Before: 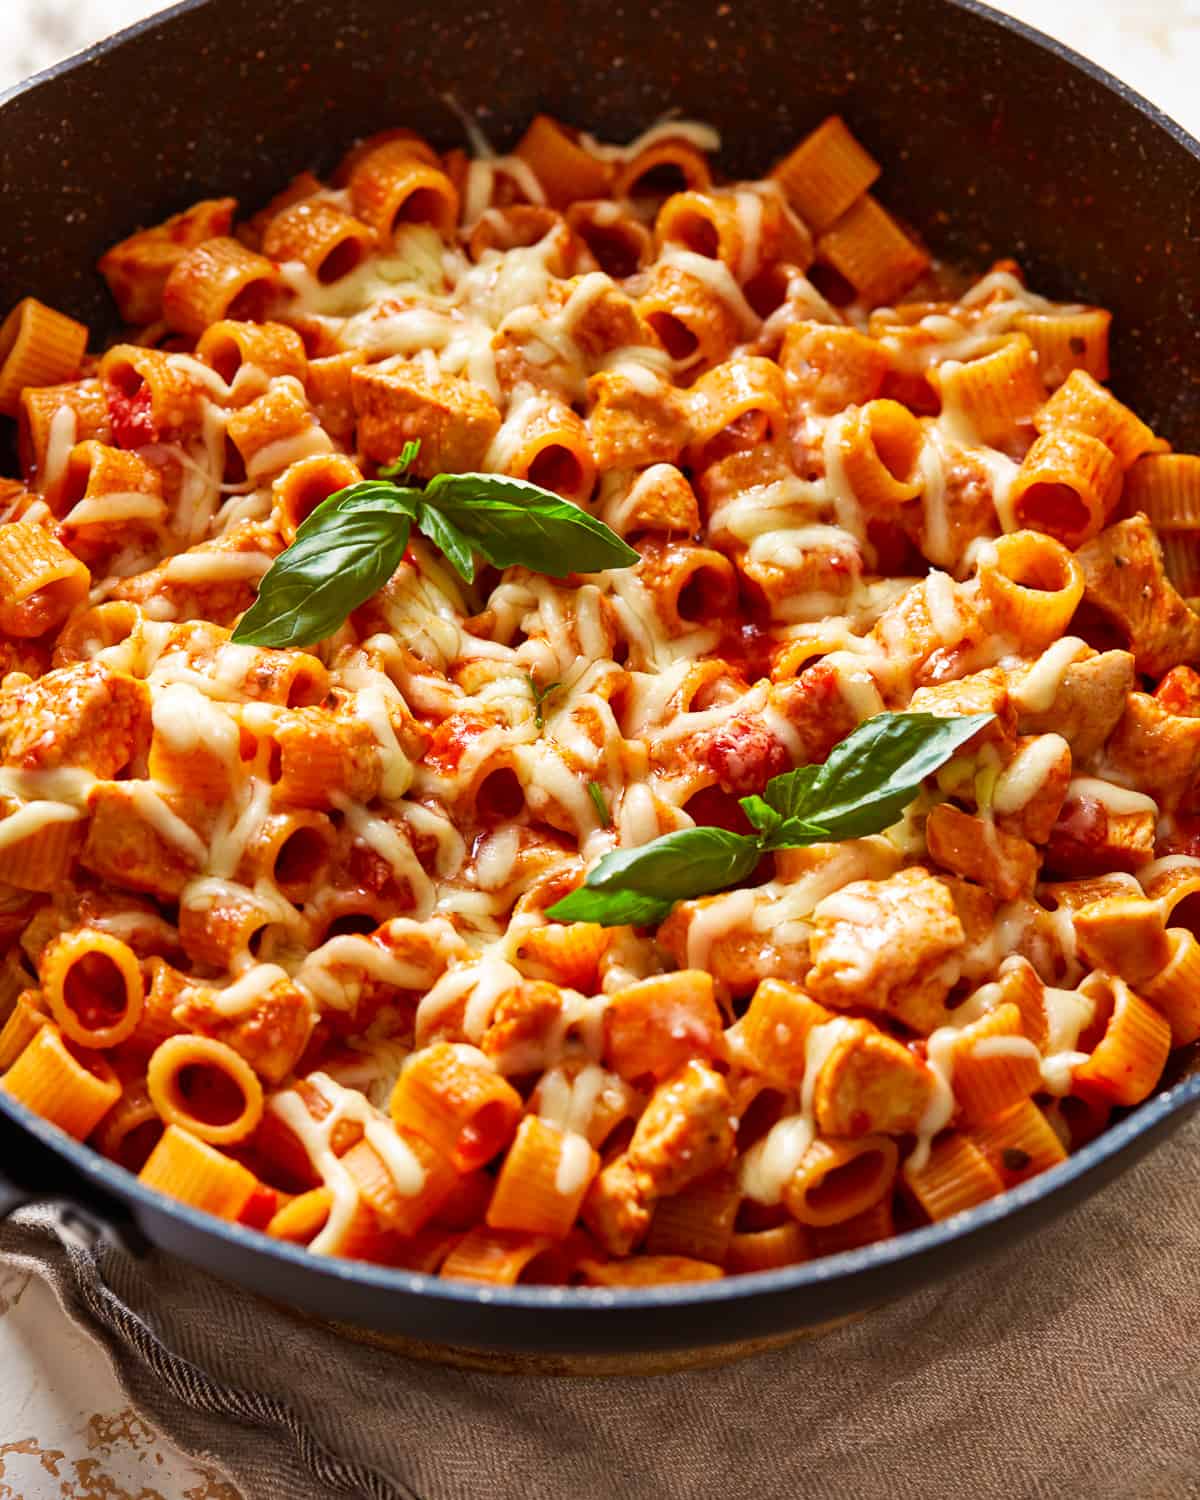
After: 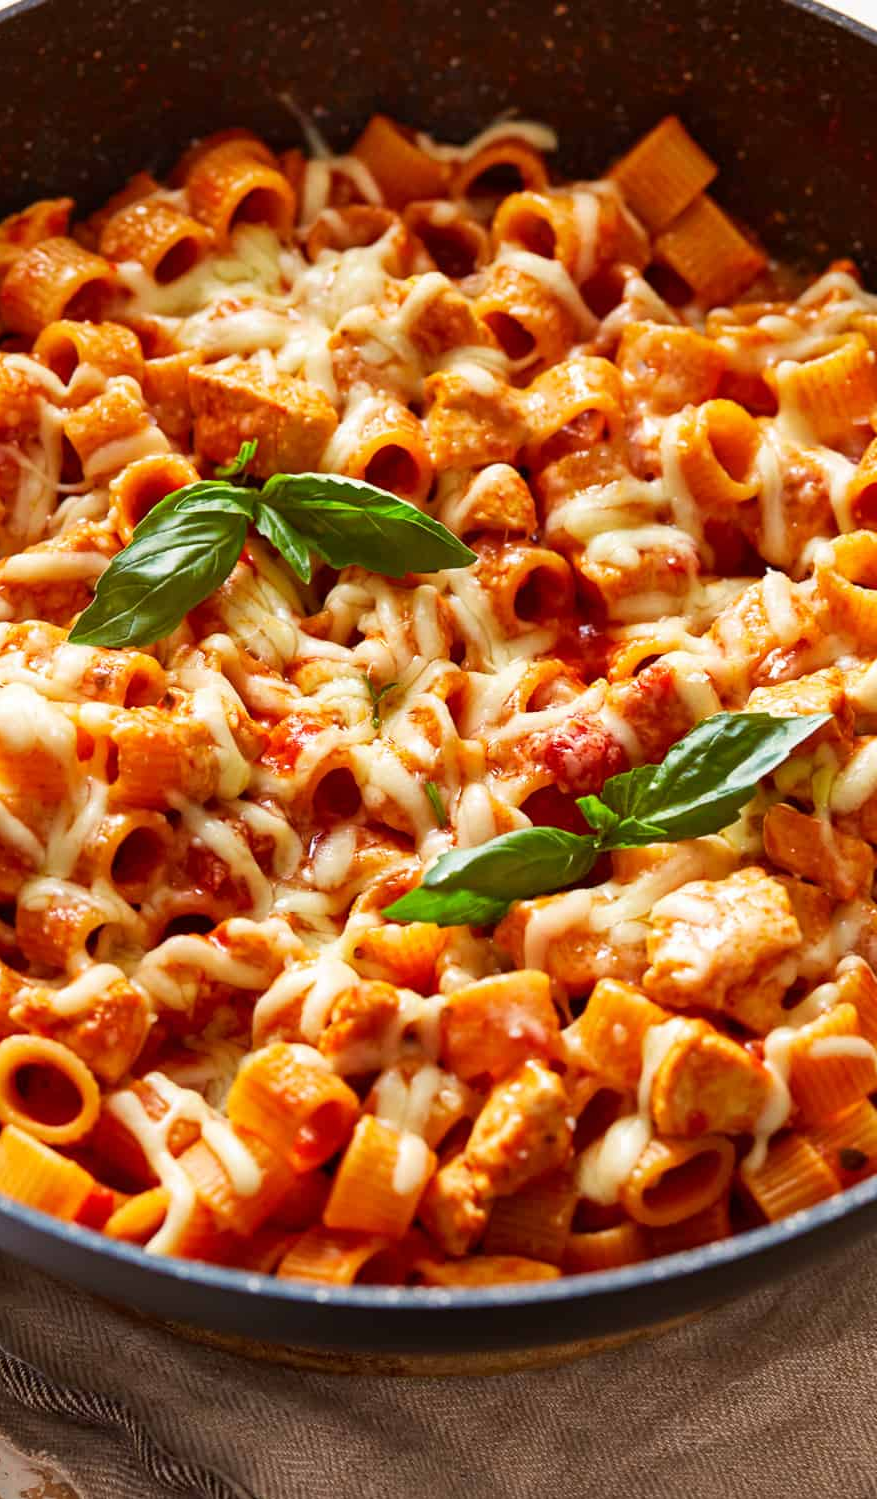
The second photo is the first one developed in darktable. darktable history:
crop: left 13.626%, right 13.286%
